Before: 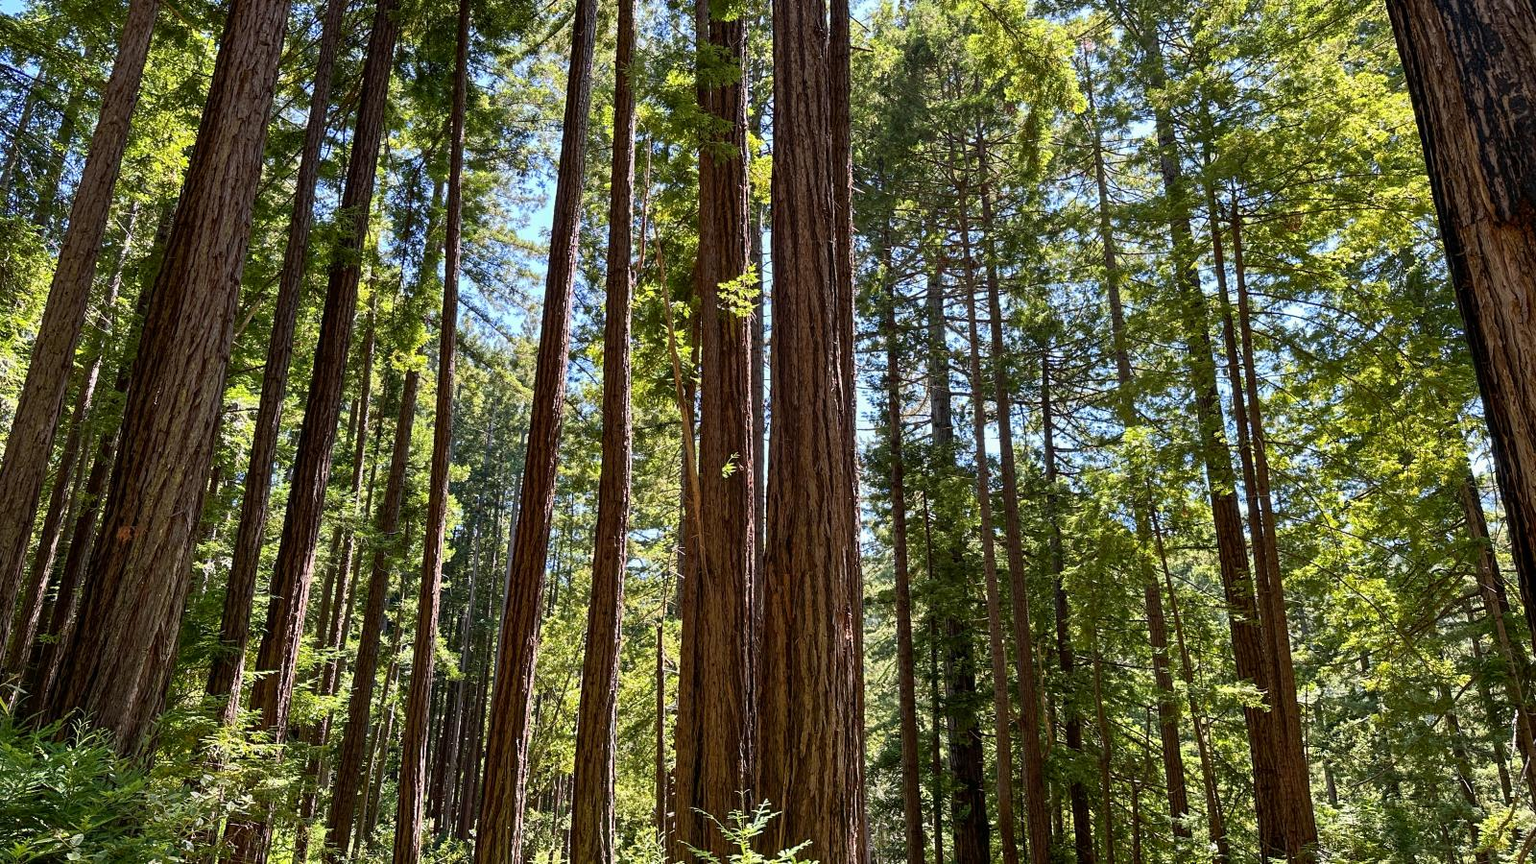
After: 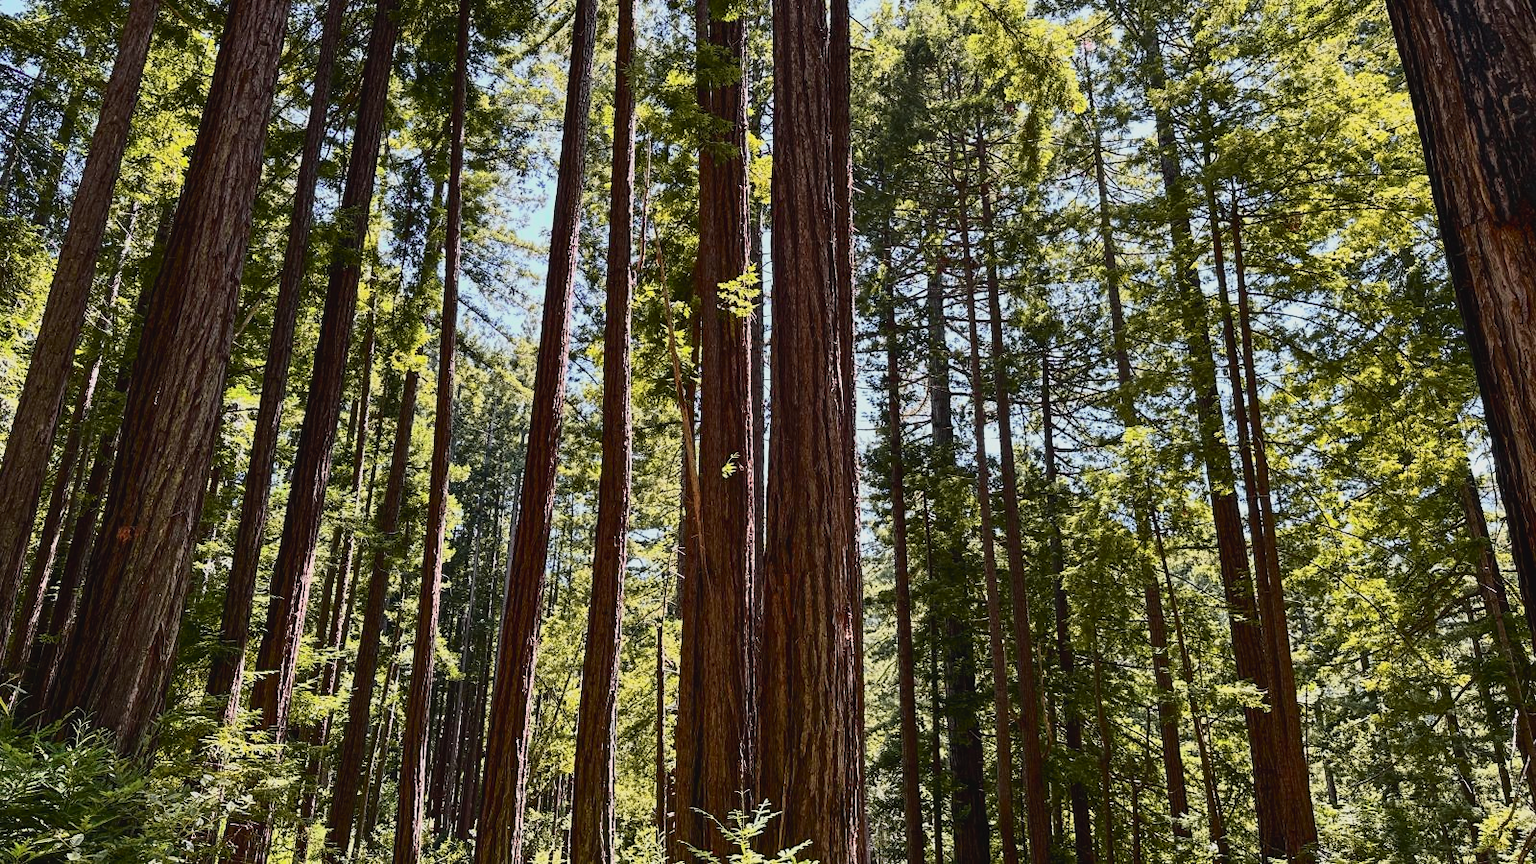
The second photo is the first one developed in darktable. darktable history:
tone curve: curves: ch0 [(0, 0.032) (0.094, 0.08) (0.265, 0.208) (0.41, 0.417) (0.498, 0.496) (0.638, 0.673) (0.819, 0.841) (0.96, 0.899)]; ch1 [(0, 0) (0.161, 0.092) (0.37, 0.302) (0.417, 0.434) (0.495, 0.498) (0.576, 0.589) (0.725, 0.765) (1, 1)]; ch2 [(0, 0) (0.352, 0.403) (0.45, 0.469) (0.521, 0.515) (0.59, 0.579) (1, 1)], color space Lab, independent channels, preserve colors none
